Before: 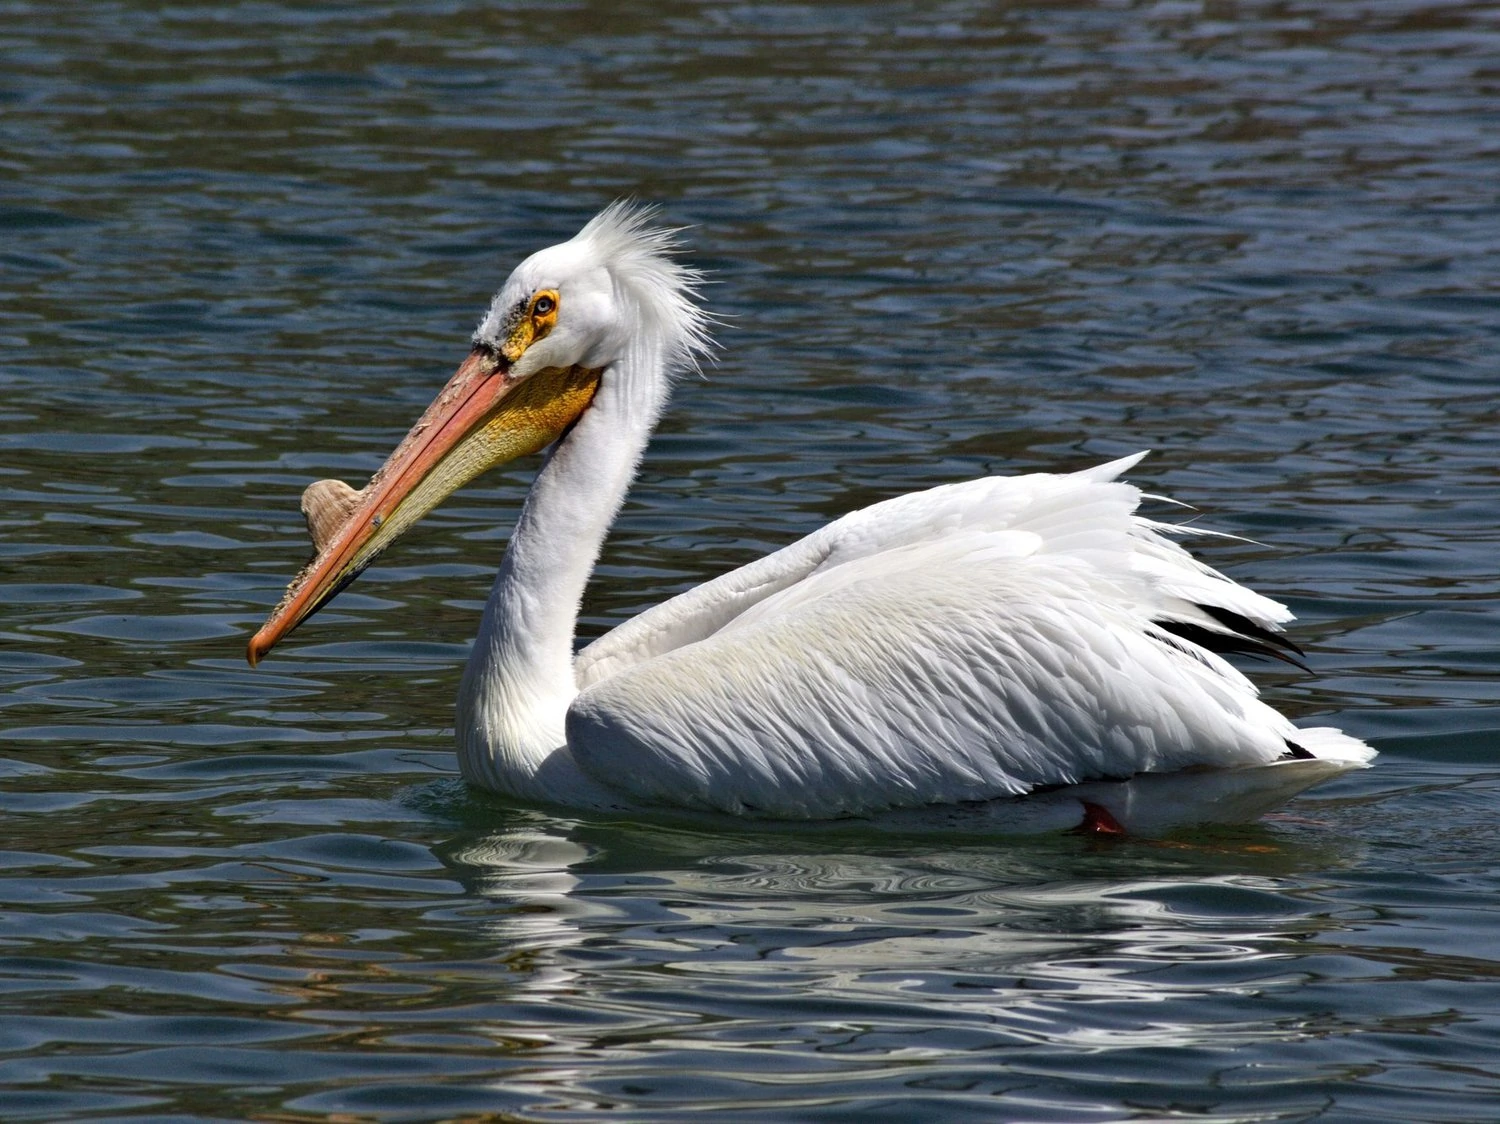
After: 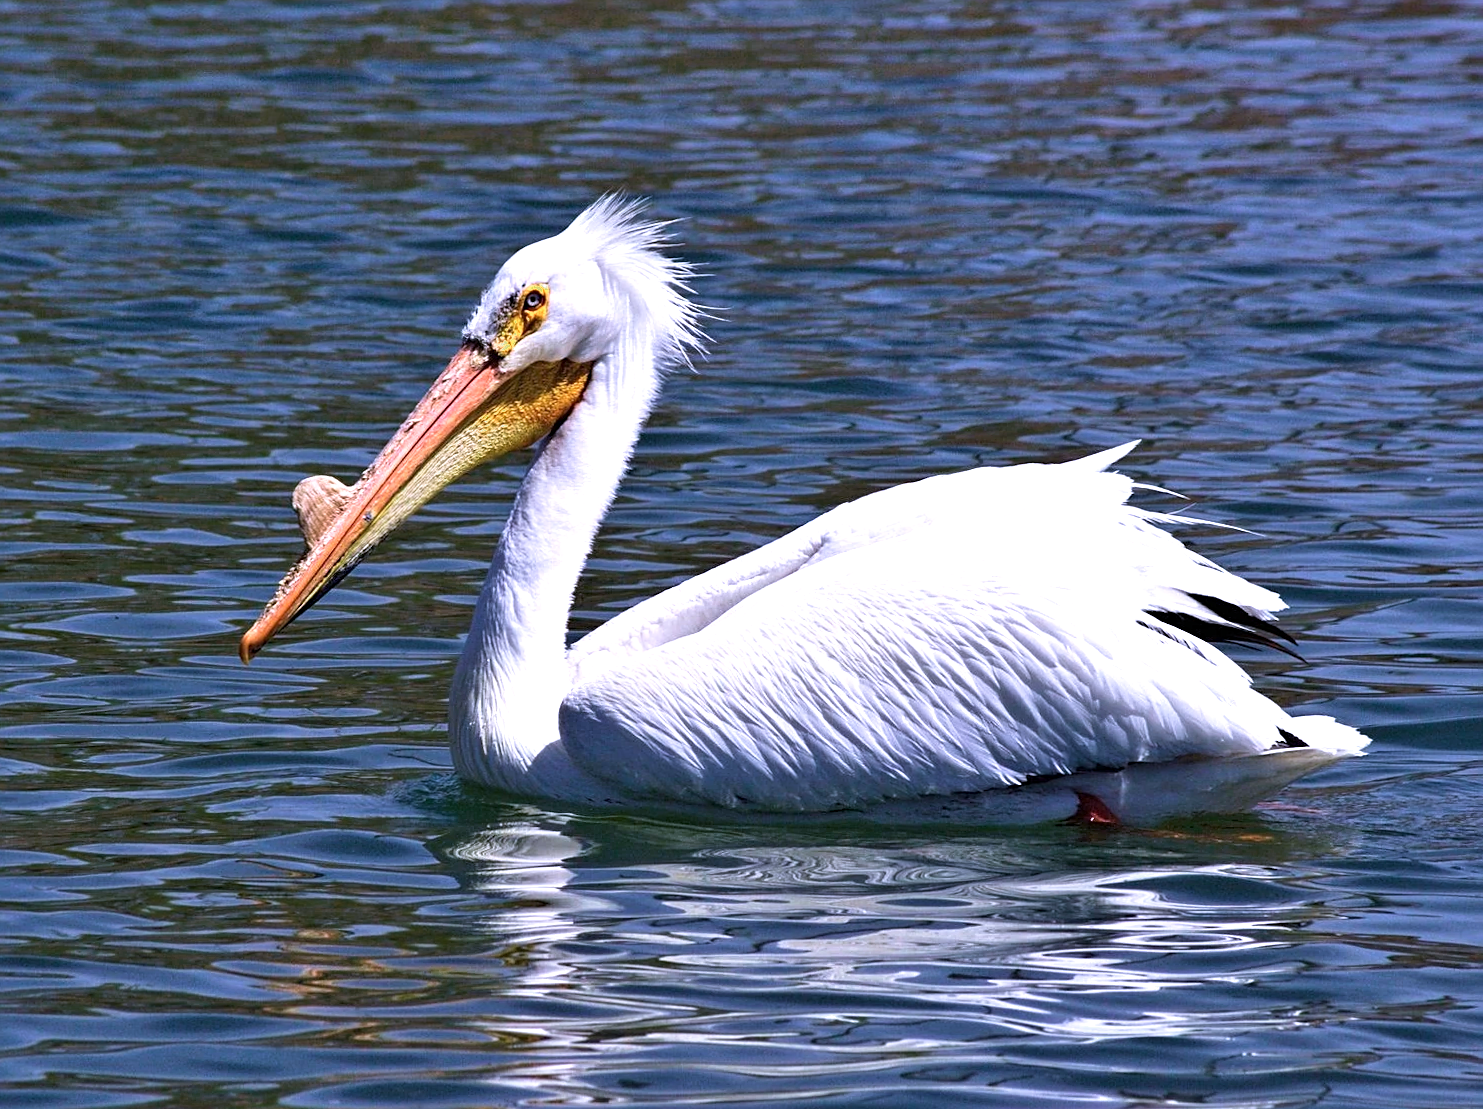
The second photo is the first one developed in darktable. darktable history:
velvia: strength 27%
color zones: curves: ch0 [(0.25, 0.5) (0.347, 0.092) (0.75, 0.5)]; ch1 [(0.25, 0.5) (0.33, 0.51) (0.75, 0.5)]
sharpen: on, module defaults
exposure: exposure 0.669 EV, compensate highlight preservation false
color calibration: output R [1.063, -0.012, -0.003, 0], output B [-0.079, 0.047, 1, 0], illuminant custom, x 0.389, y 0.387, temperature 3838.64 K
rotate and perspective: rotation -0.45°, automatic cropping original format, crop left 0.008, crop right 0.992, crop top 0.012, crop bottom 0.988
